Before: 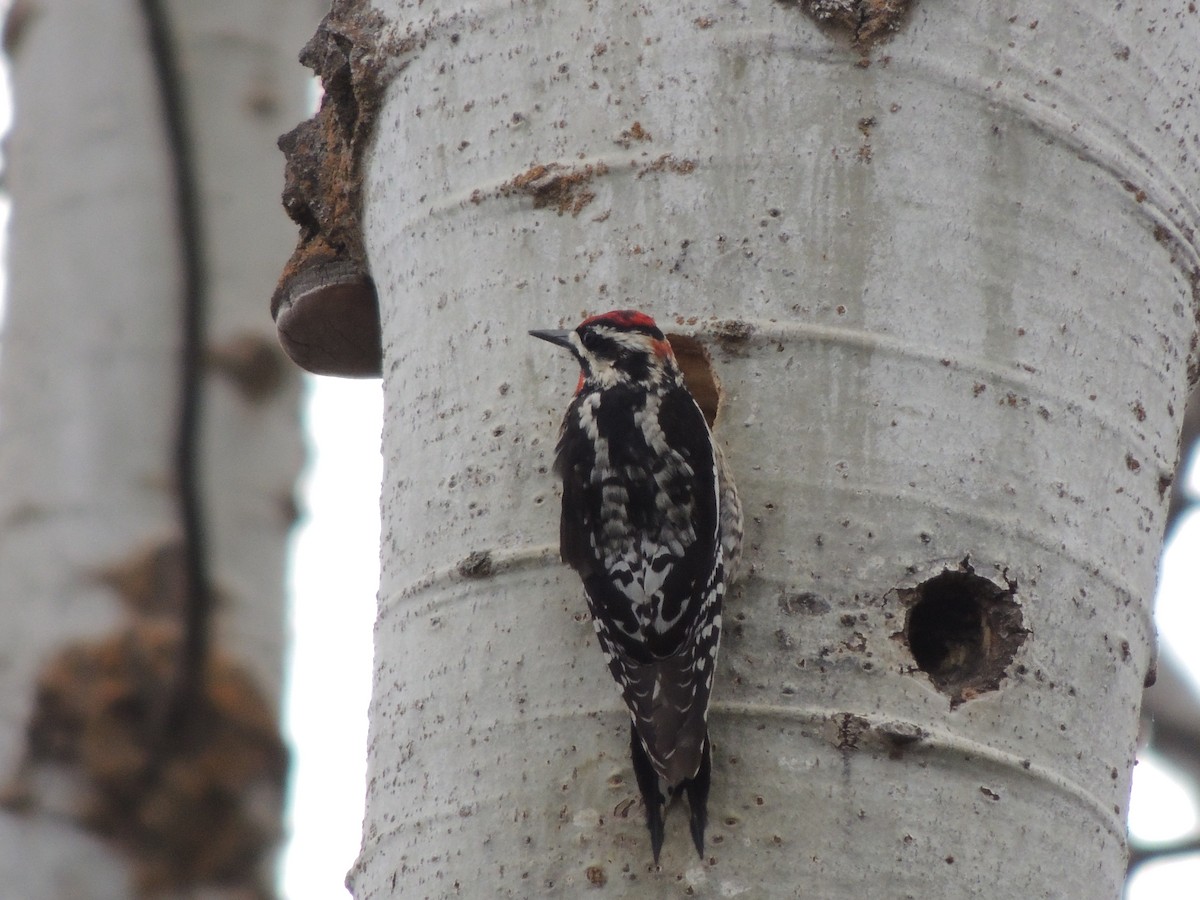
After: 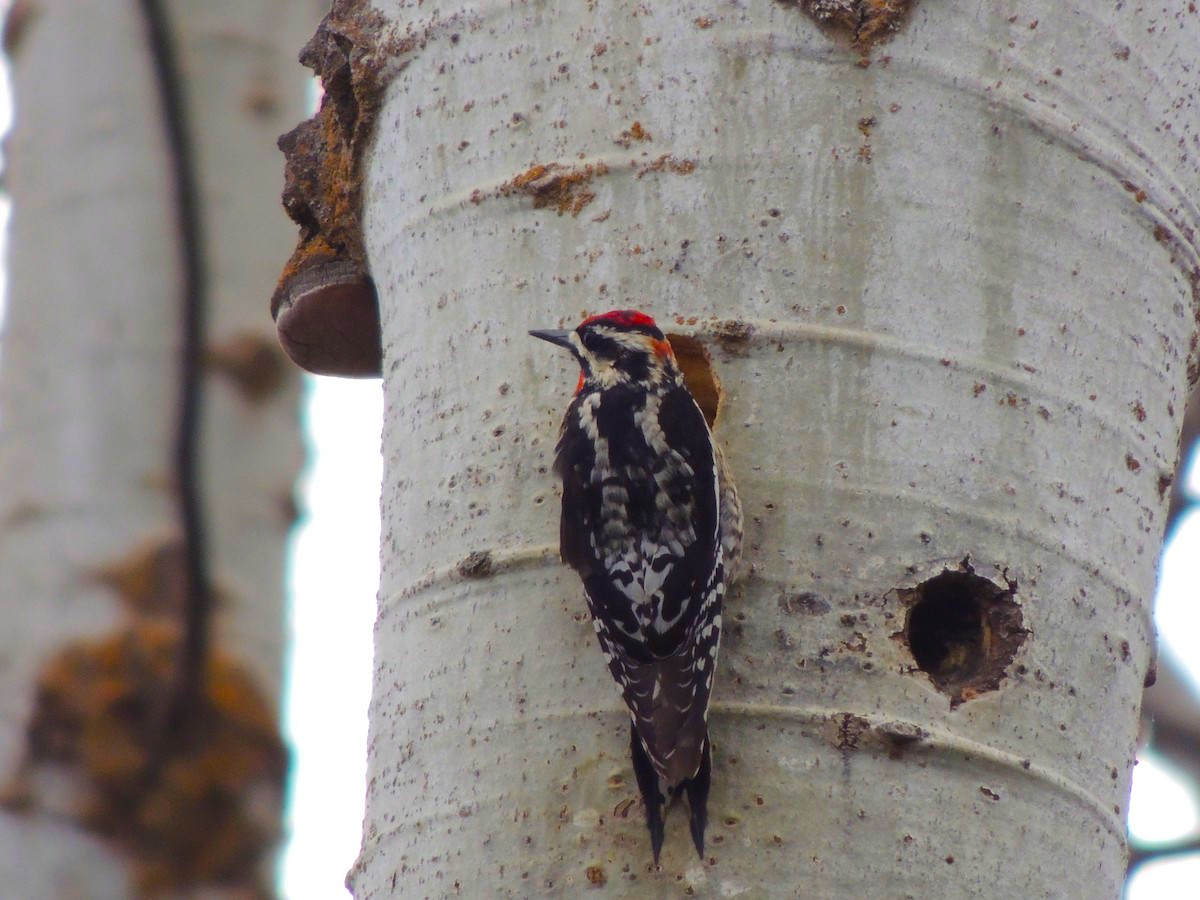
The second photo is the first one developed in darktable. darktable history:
color balance rgb: shadows lift › chroma 3.236%, shadows lift › hue 281.18°, linear chroma grading › global chroma 15.617%, perceptual saturation grading › global saturation 25.884%, global vibrance 50.22%
